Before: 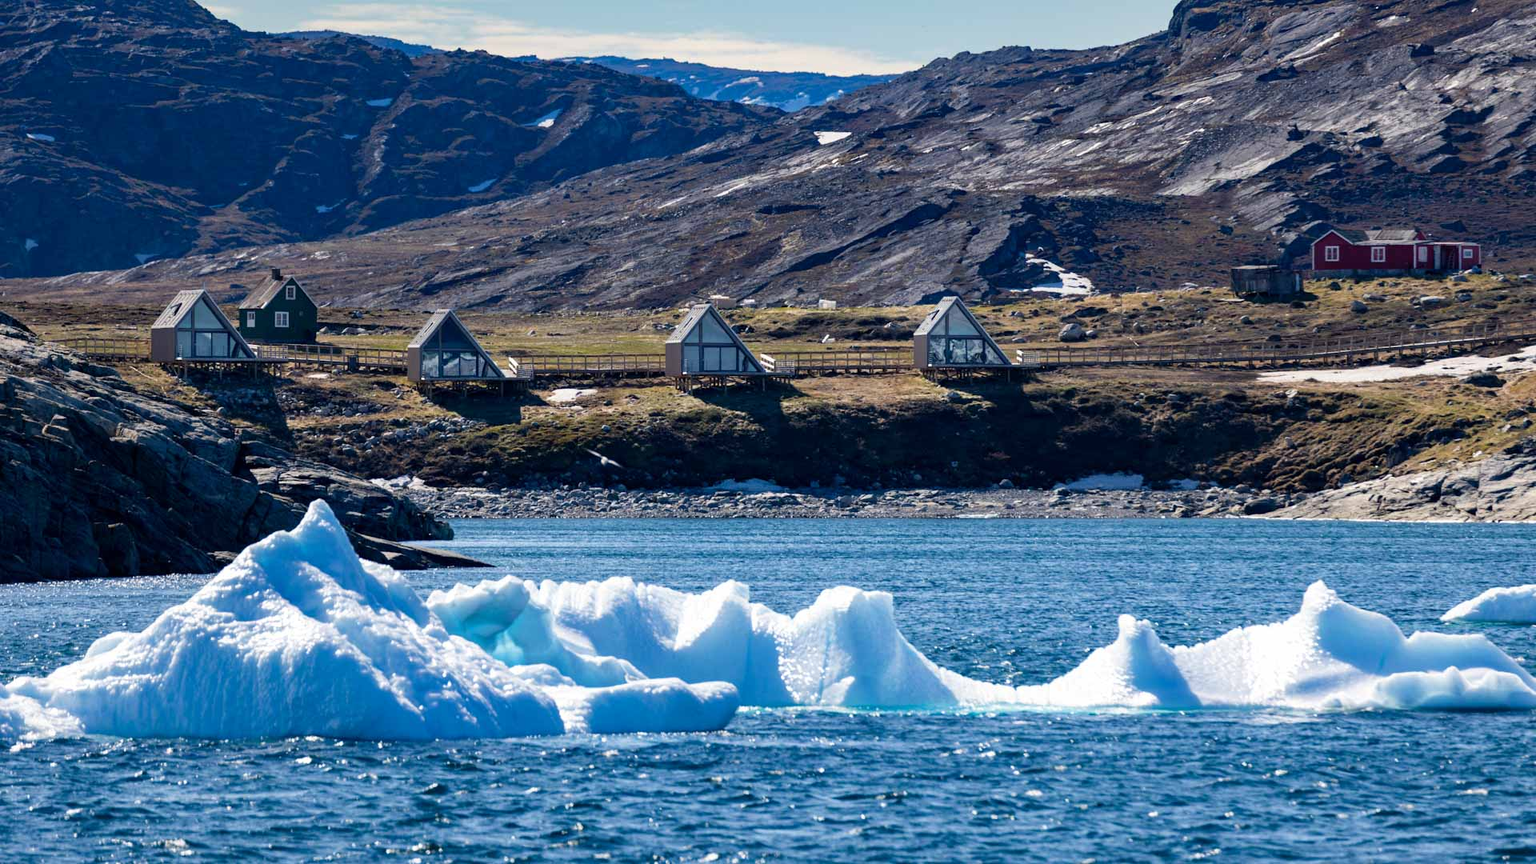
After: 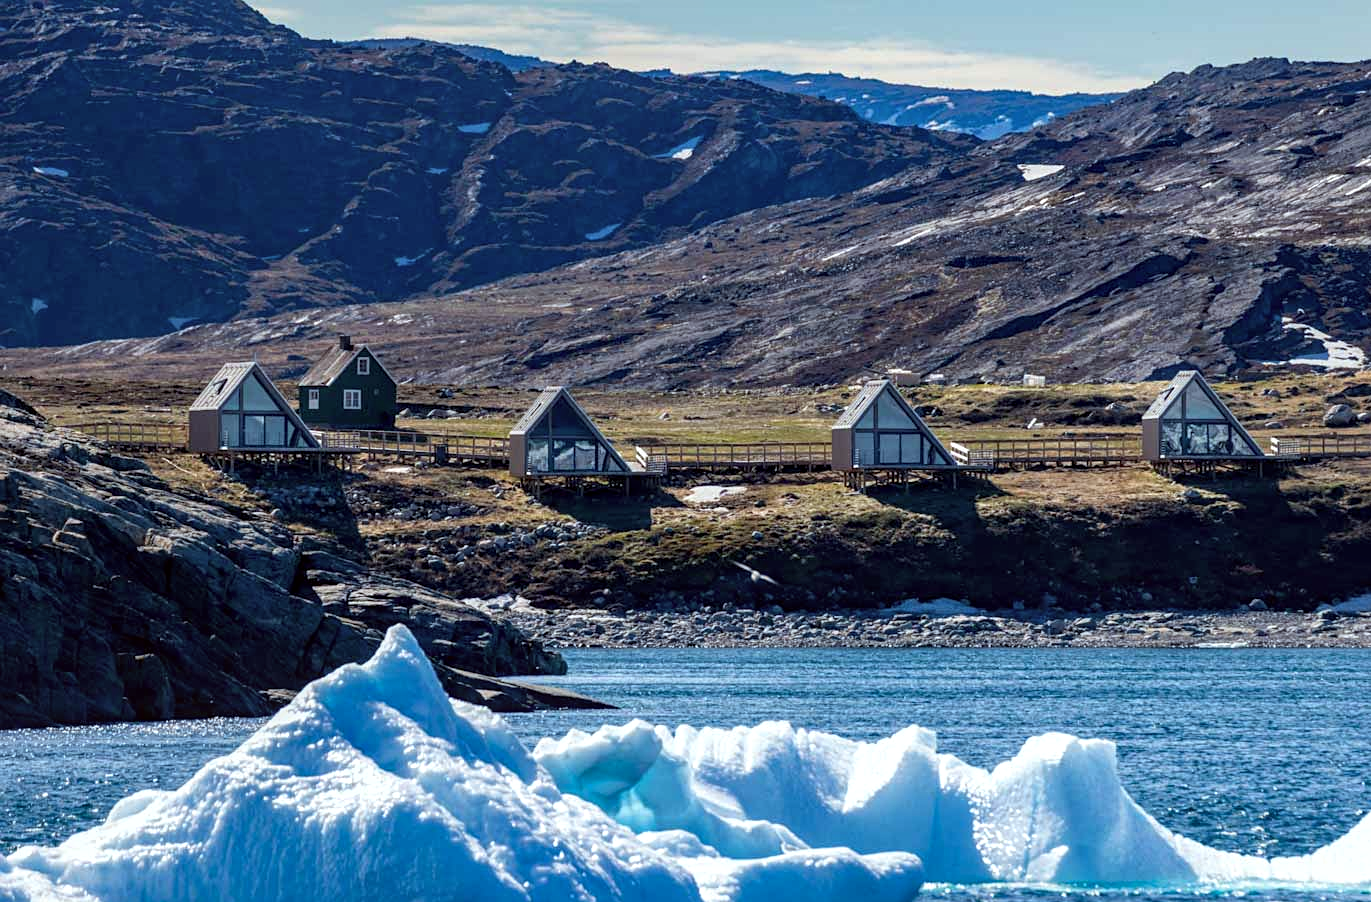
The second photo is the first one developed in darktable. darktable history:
local contrast: on, module defaults
color correction: highlights a* -2.82, highlights b* -2.1, shadows a* 2.22, shadows b* 2.81
crop: right 28.58%, bottom 16.418%
sharpen: amount 0.205
